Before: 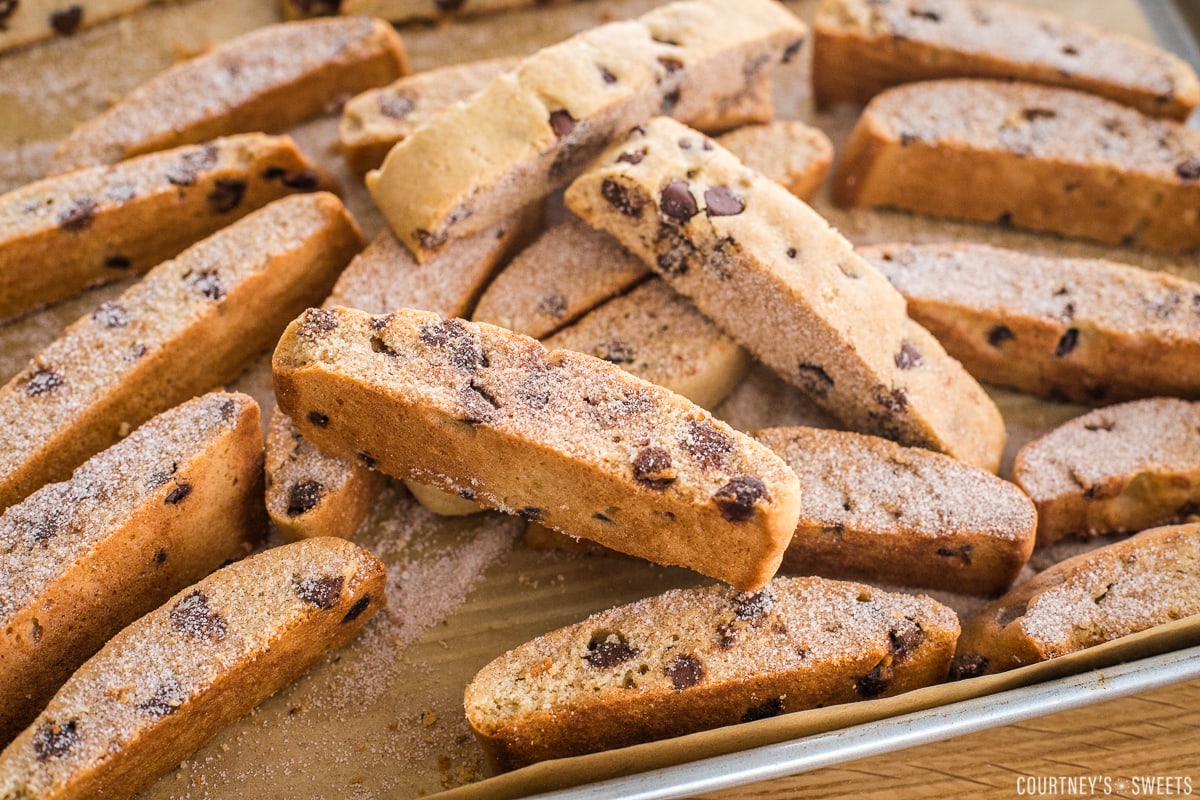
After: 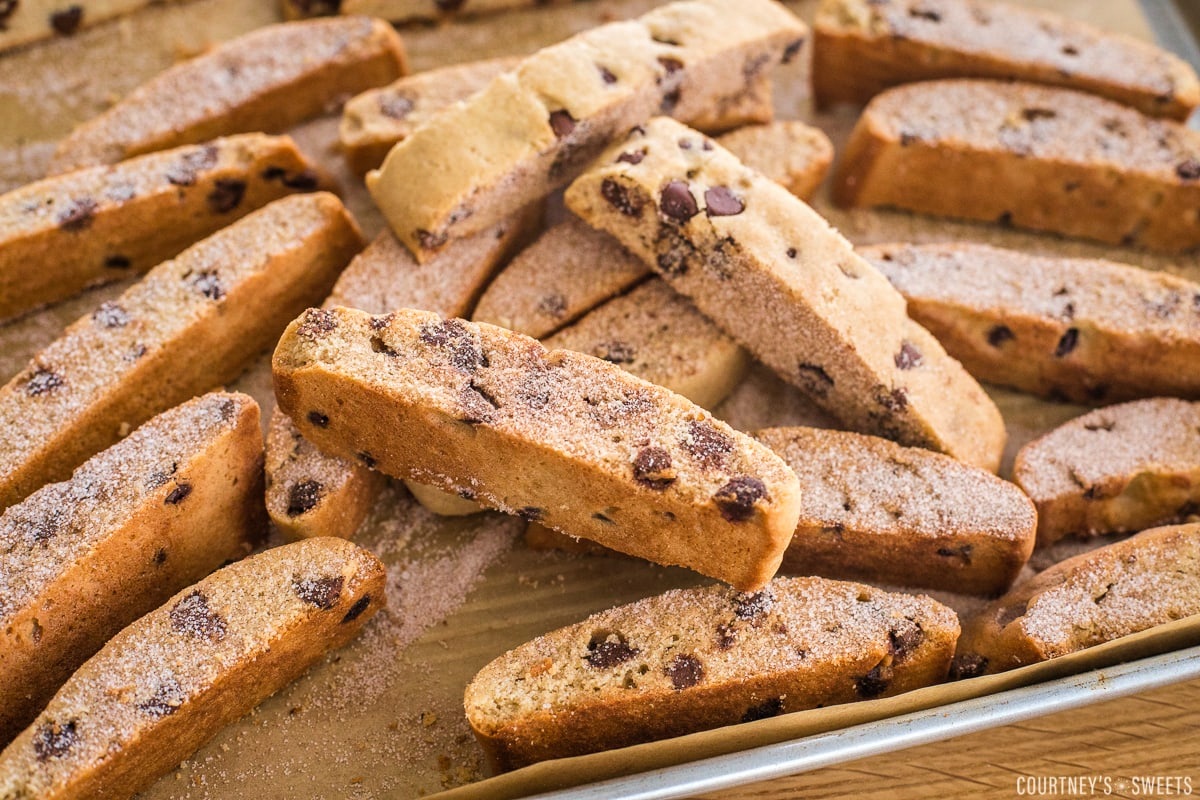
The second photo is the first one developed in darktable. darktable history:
velvia: strength 21.76%
shadows and highlights: low approximation 0.01, soften with gaussian
